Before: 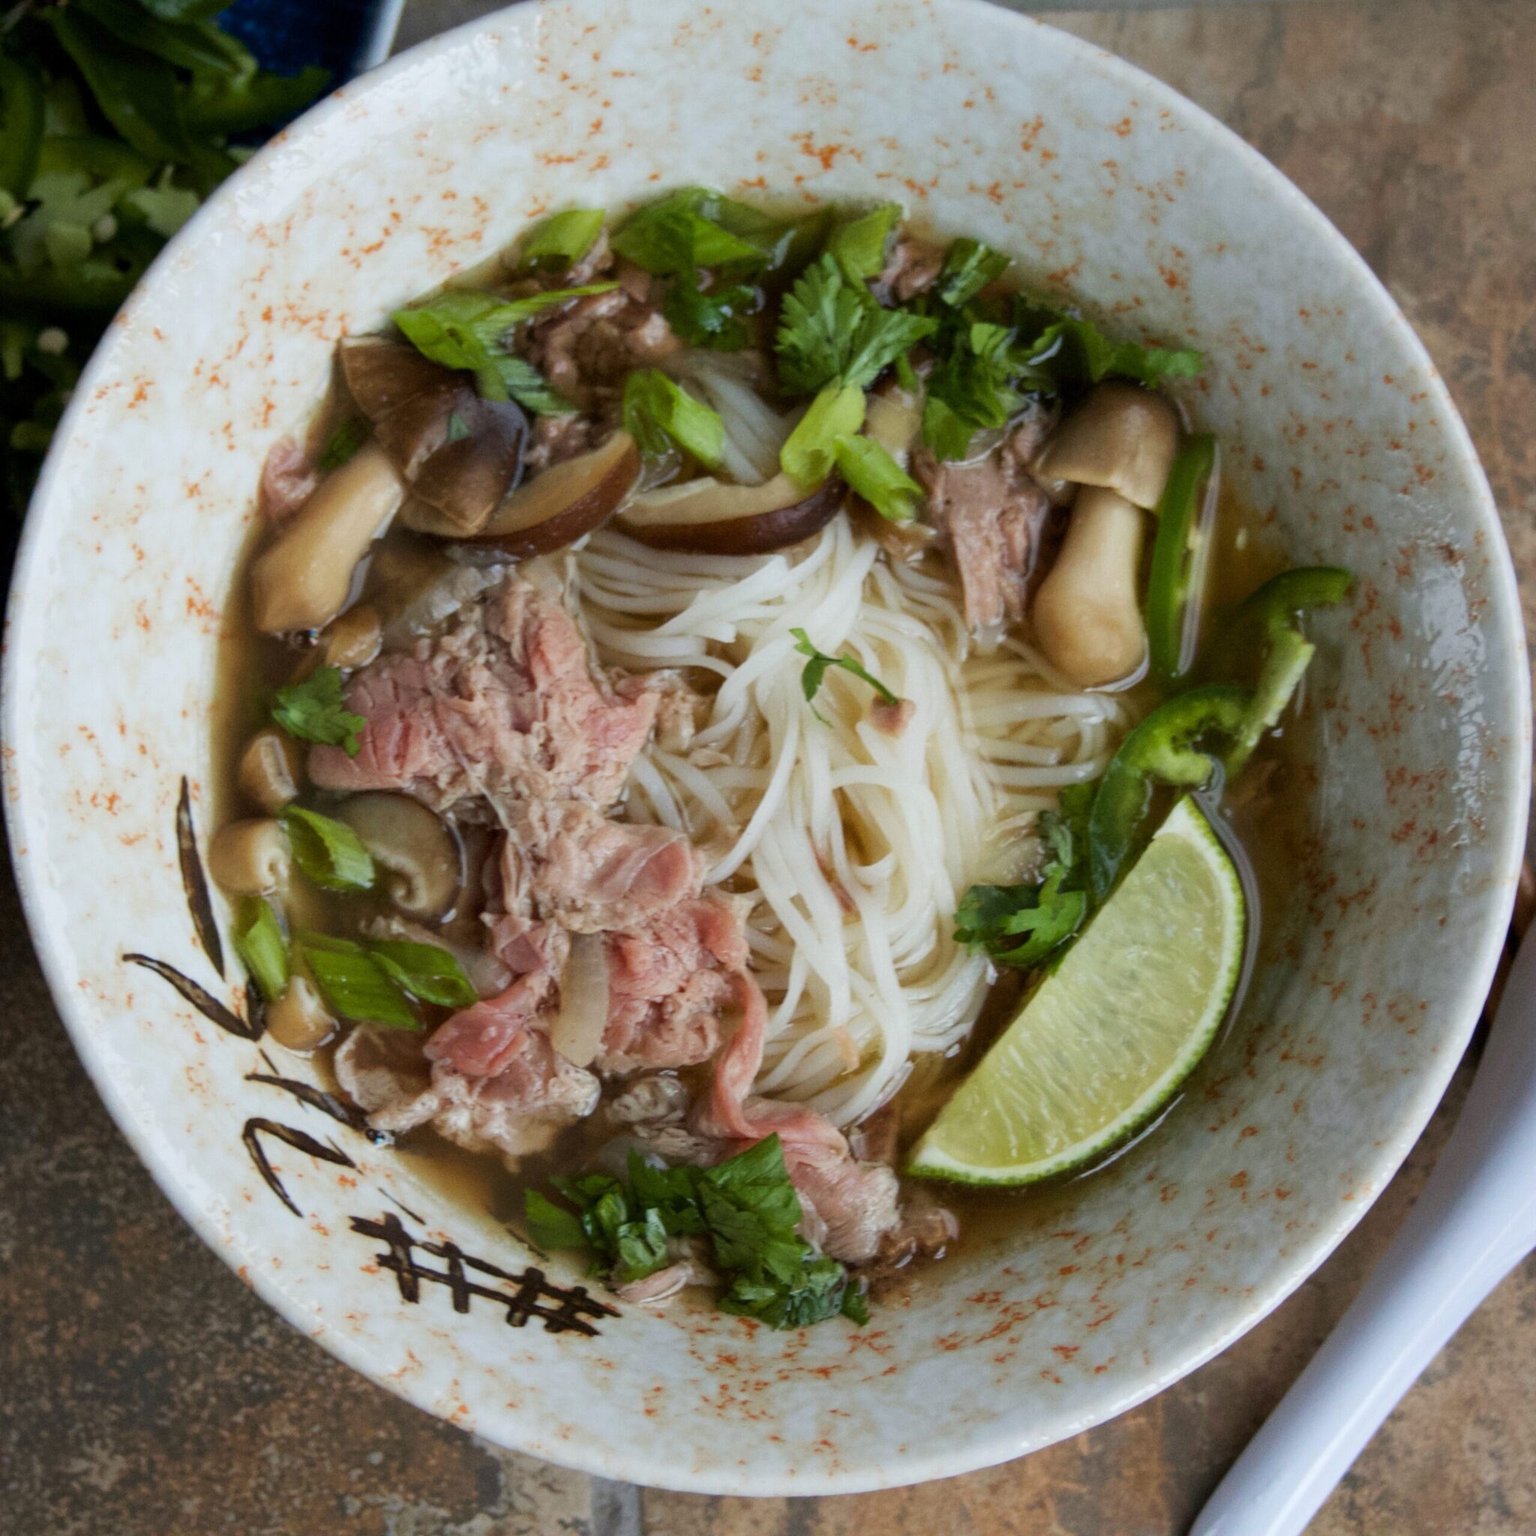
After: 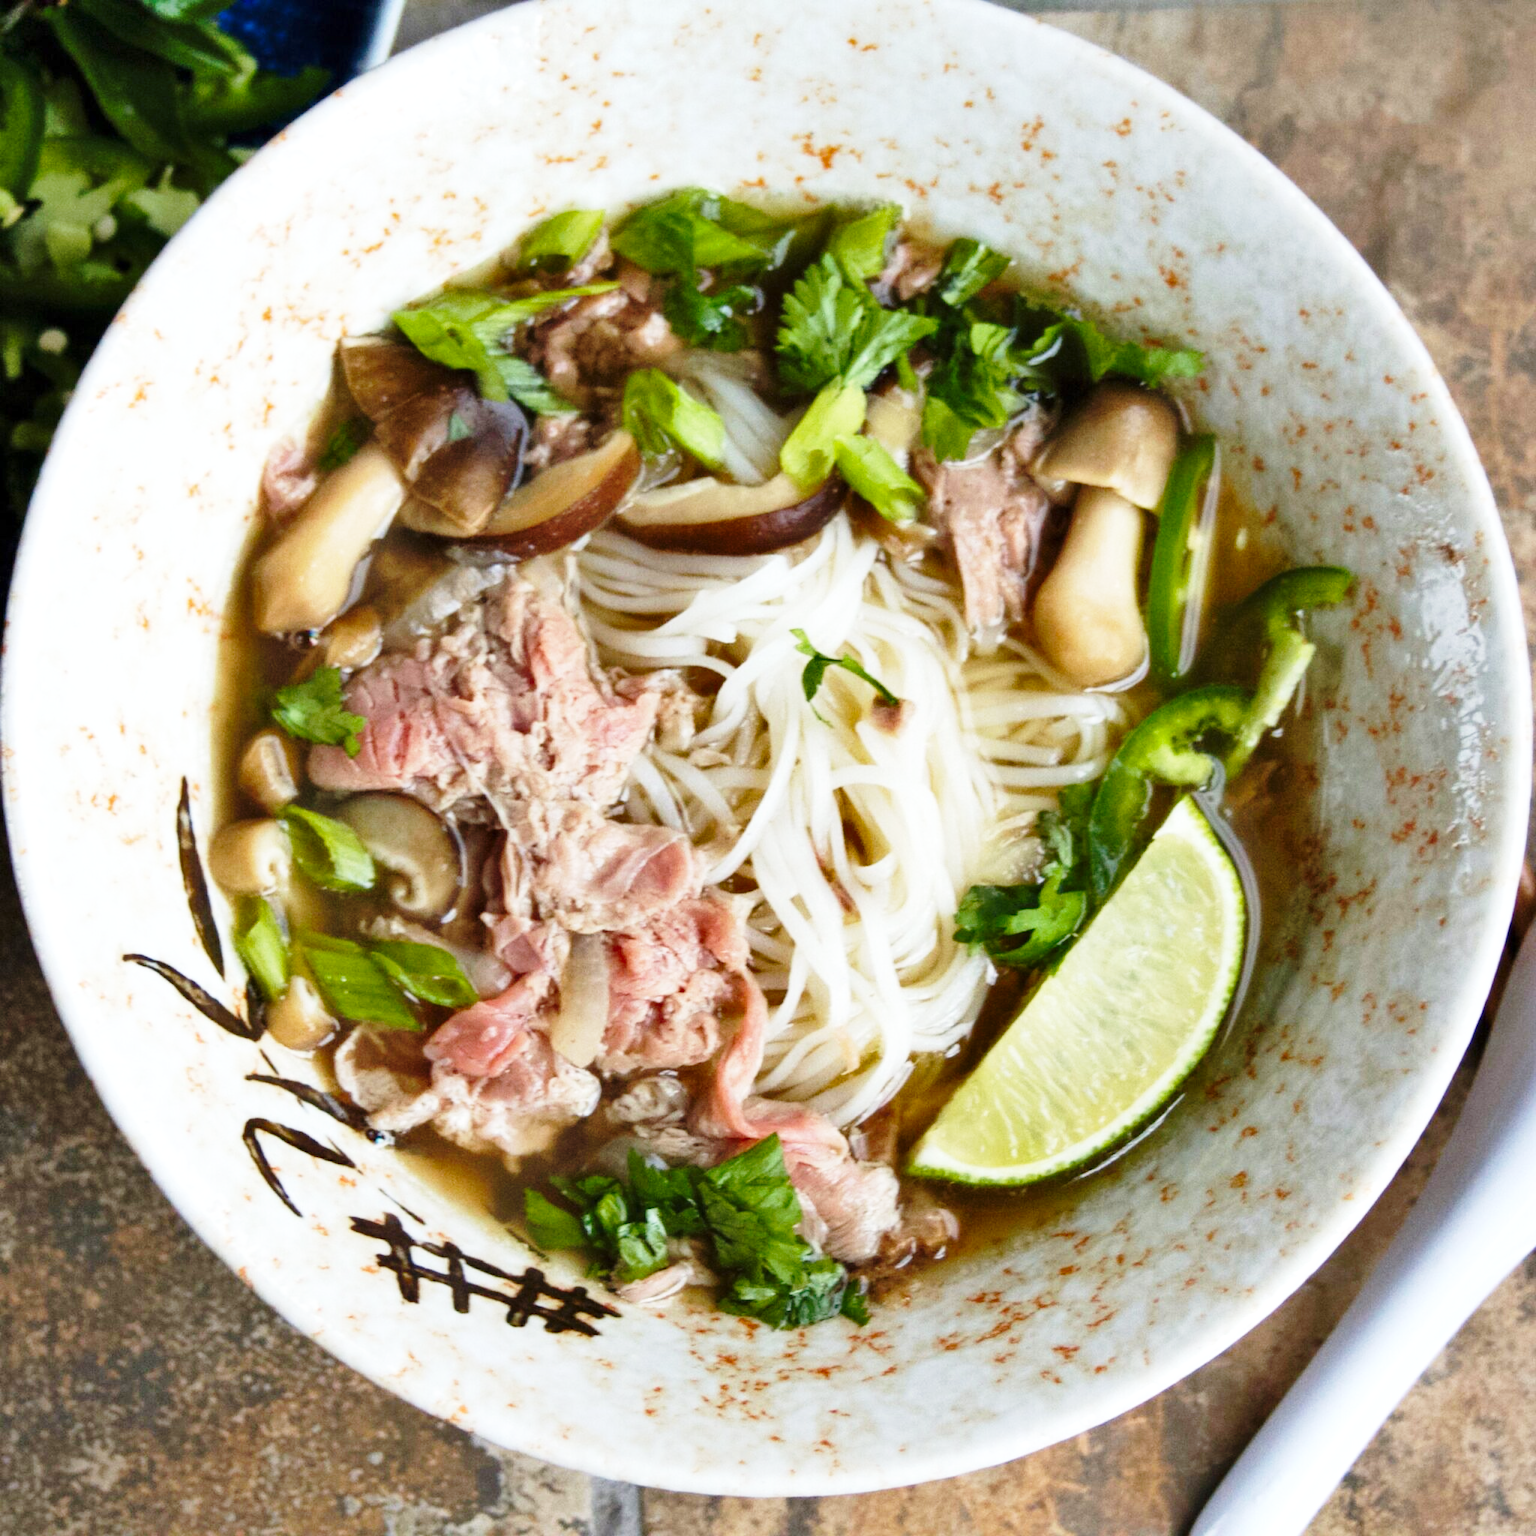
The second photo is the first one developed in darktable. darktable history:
exposure: exposure 0.496 EV, compensate highlight preservation false
shadows and highlights: soften with gaussian
base curve: curves: ch0 [(0, 0) (0.028, 0.03) (0.121, 0.232) (0.46, 0.748) (0.859, 0.968) (1, 1)], preserve colors none
